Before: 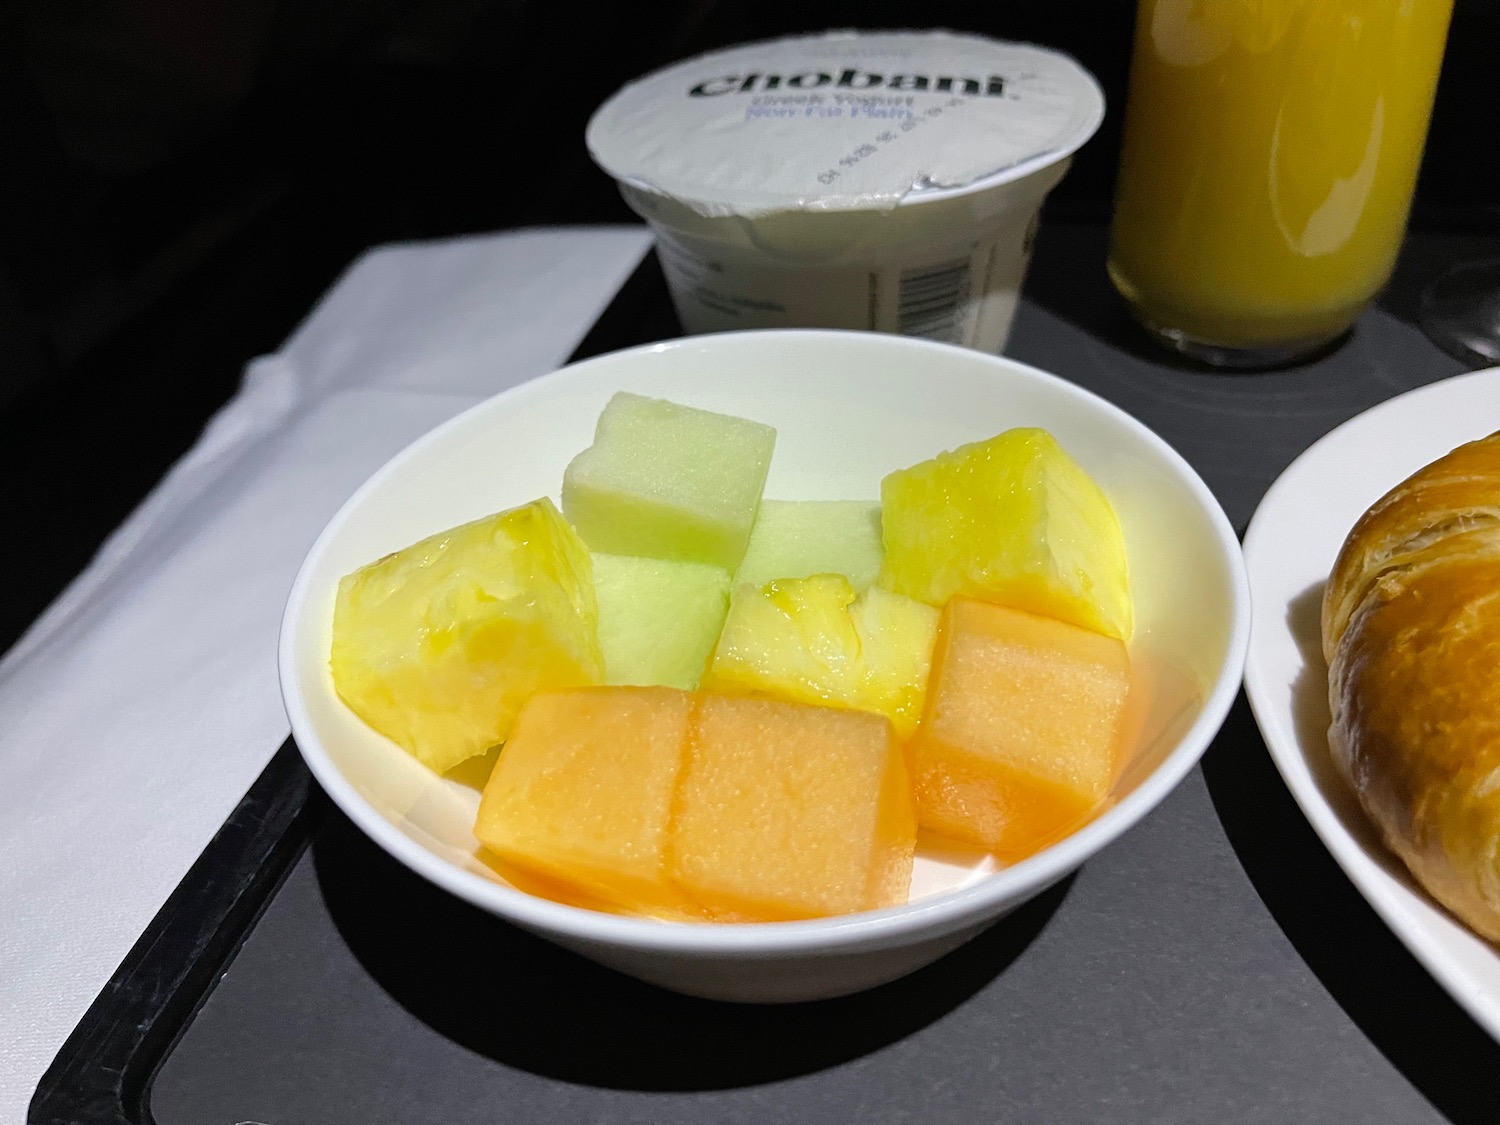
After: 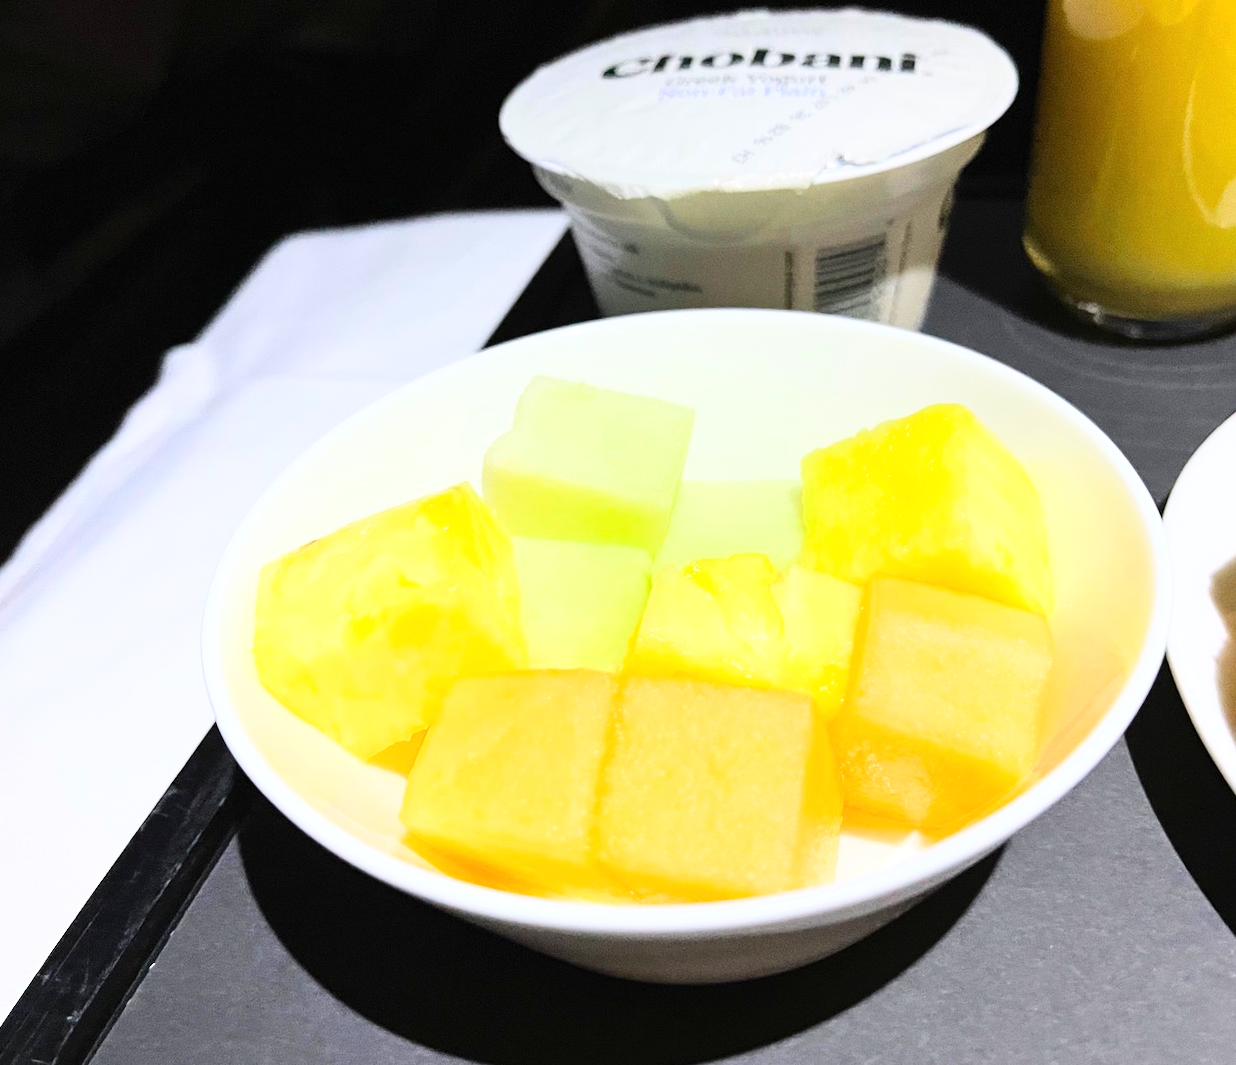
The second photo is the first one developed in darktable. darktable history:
base curve: curves: ch0 [(0, 0) (0.018, 0.026) (0.143, 0.37) (0.33, 0.731) (0.458, 0.853) (0.735, 0.965) (0.905, 0.986) (1, 1)]
crop and rotate: angle 1°, left 4.281%, top 0.642%, right 11.383%, bottom 2.486%
exposure: black level correction 0, exposure 0.3 EV, compensate highlight preservation false
